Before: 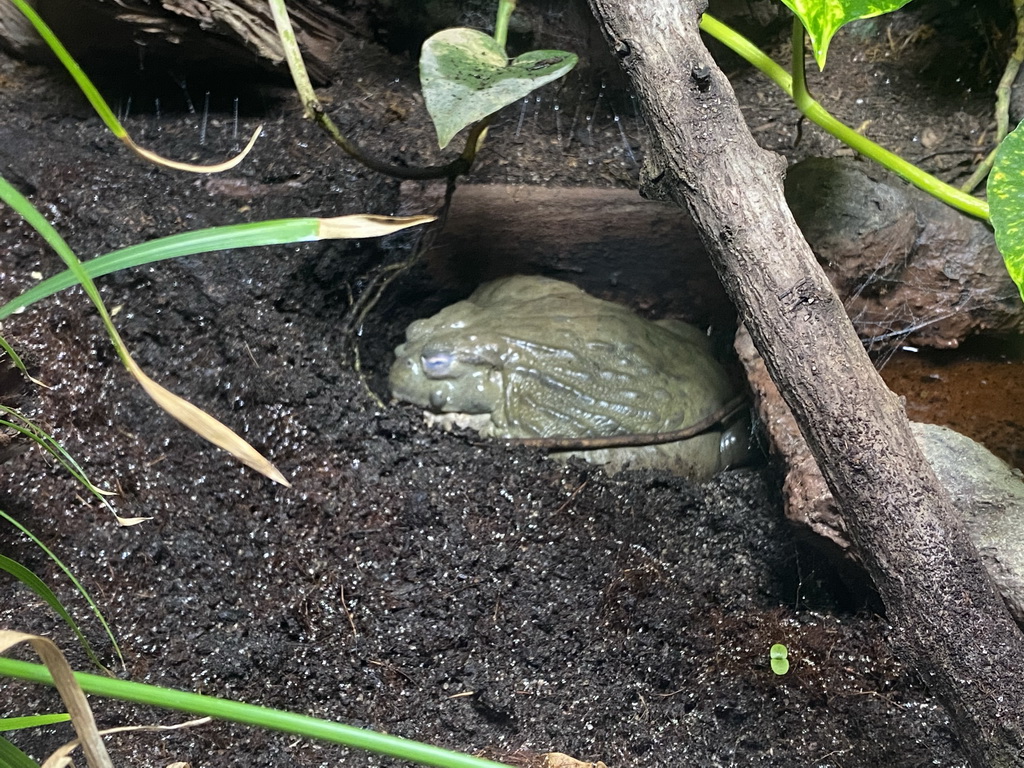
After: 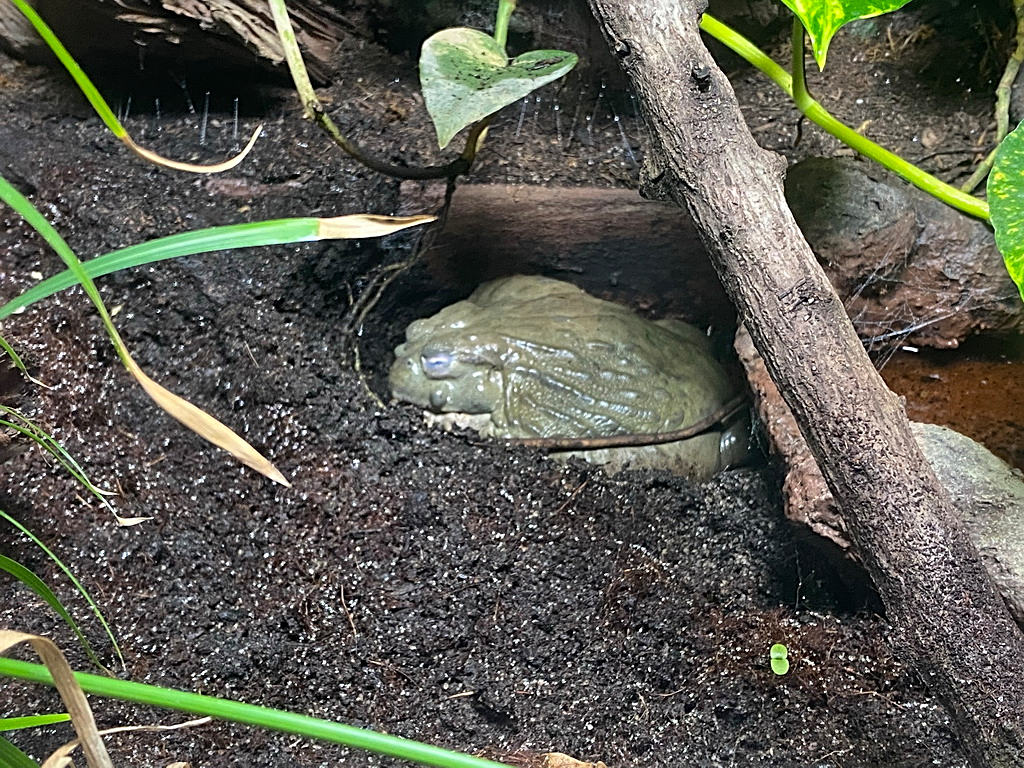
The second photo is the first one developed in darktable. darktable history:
shadows and highlights: white point adjustment 0.1, highlights -70, soften with gaussian
sharpen: on, module defaults
